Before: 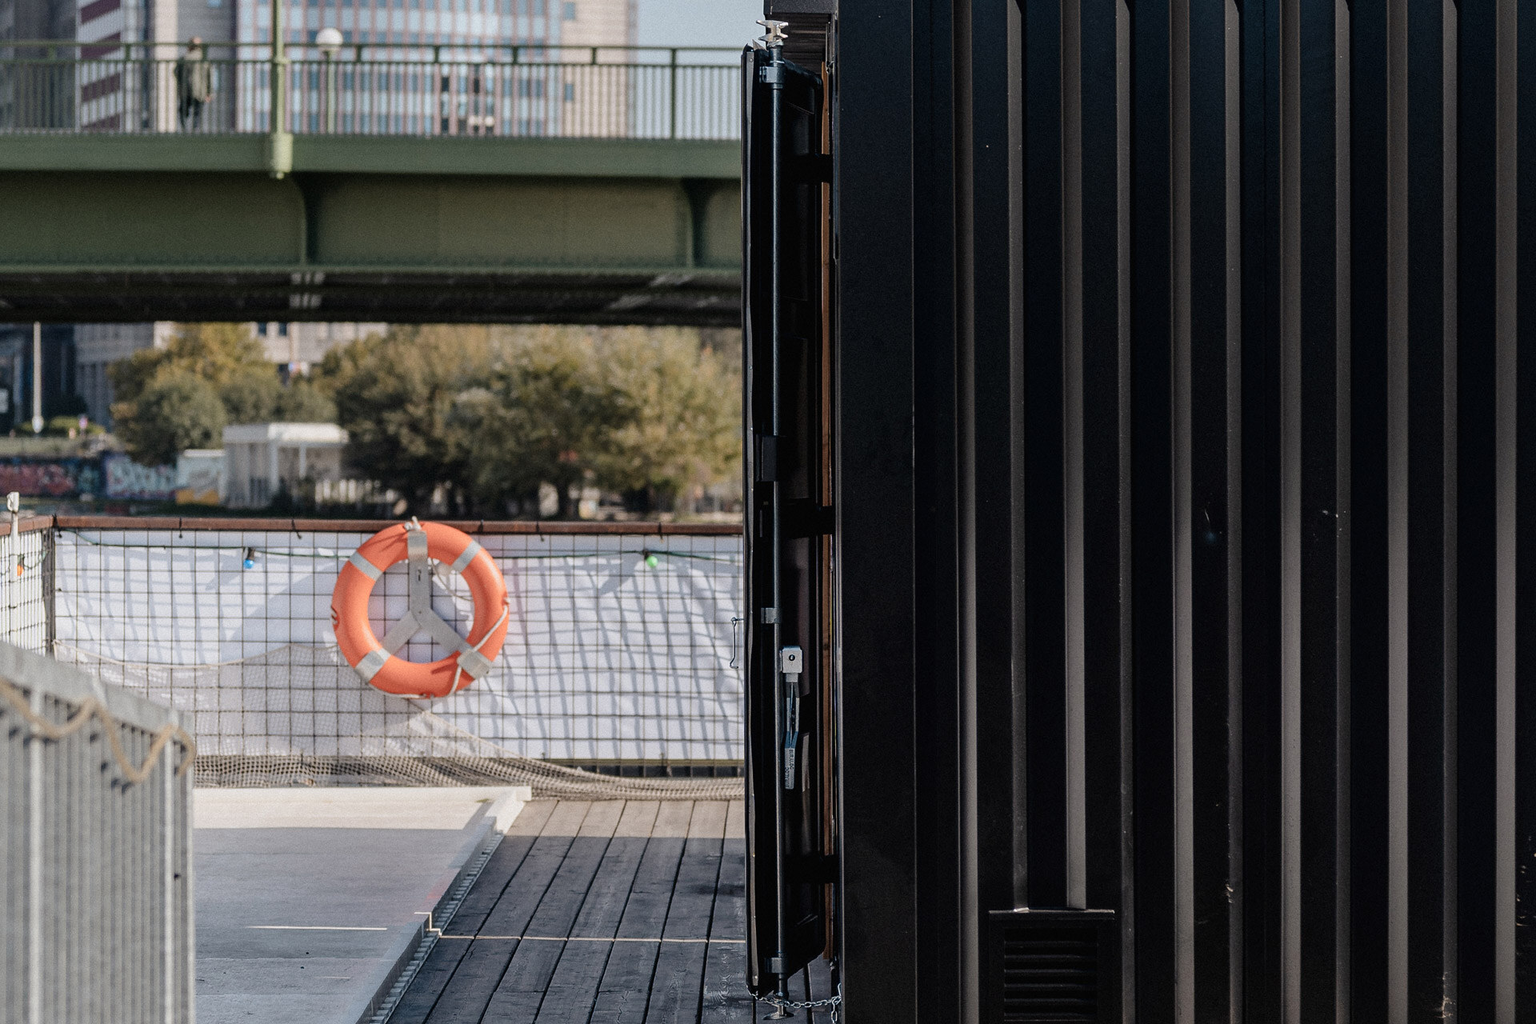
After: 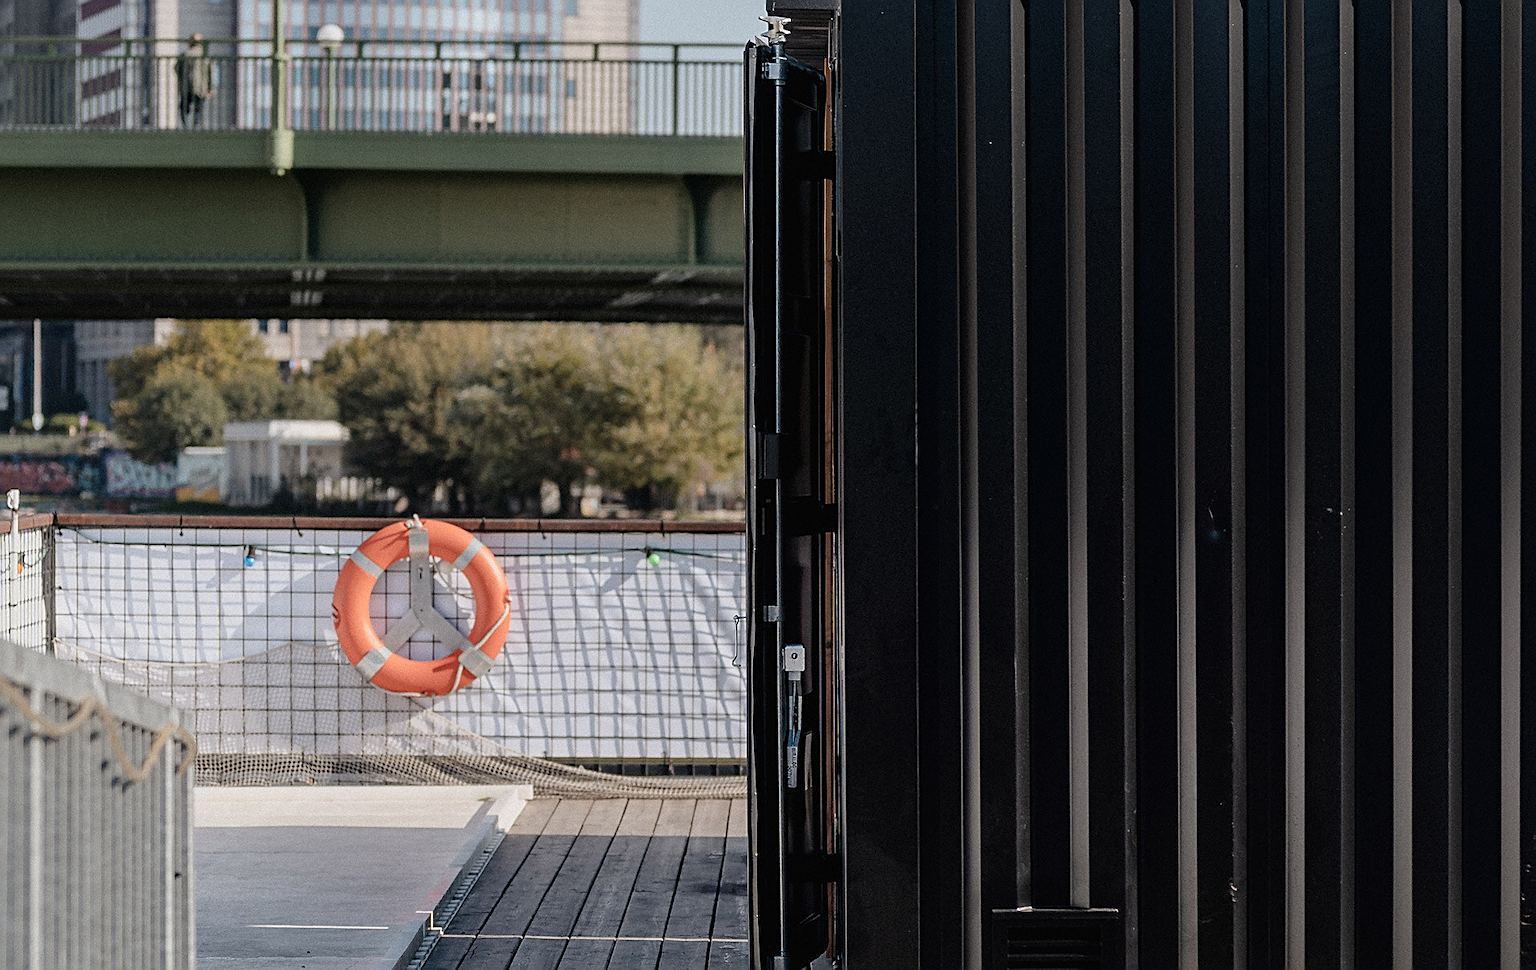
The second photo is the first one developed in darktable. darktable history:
crop: top 0.448%, right 0.264%, bottom 5.045%
sharpen: on, module defaults
